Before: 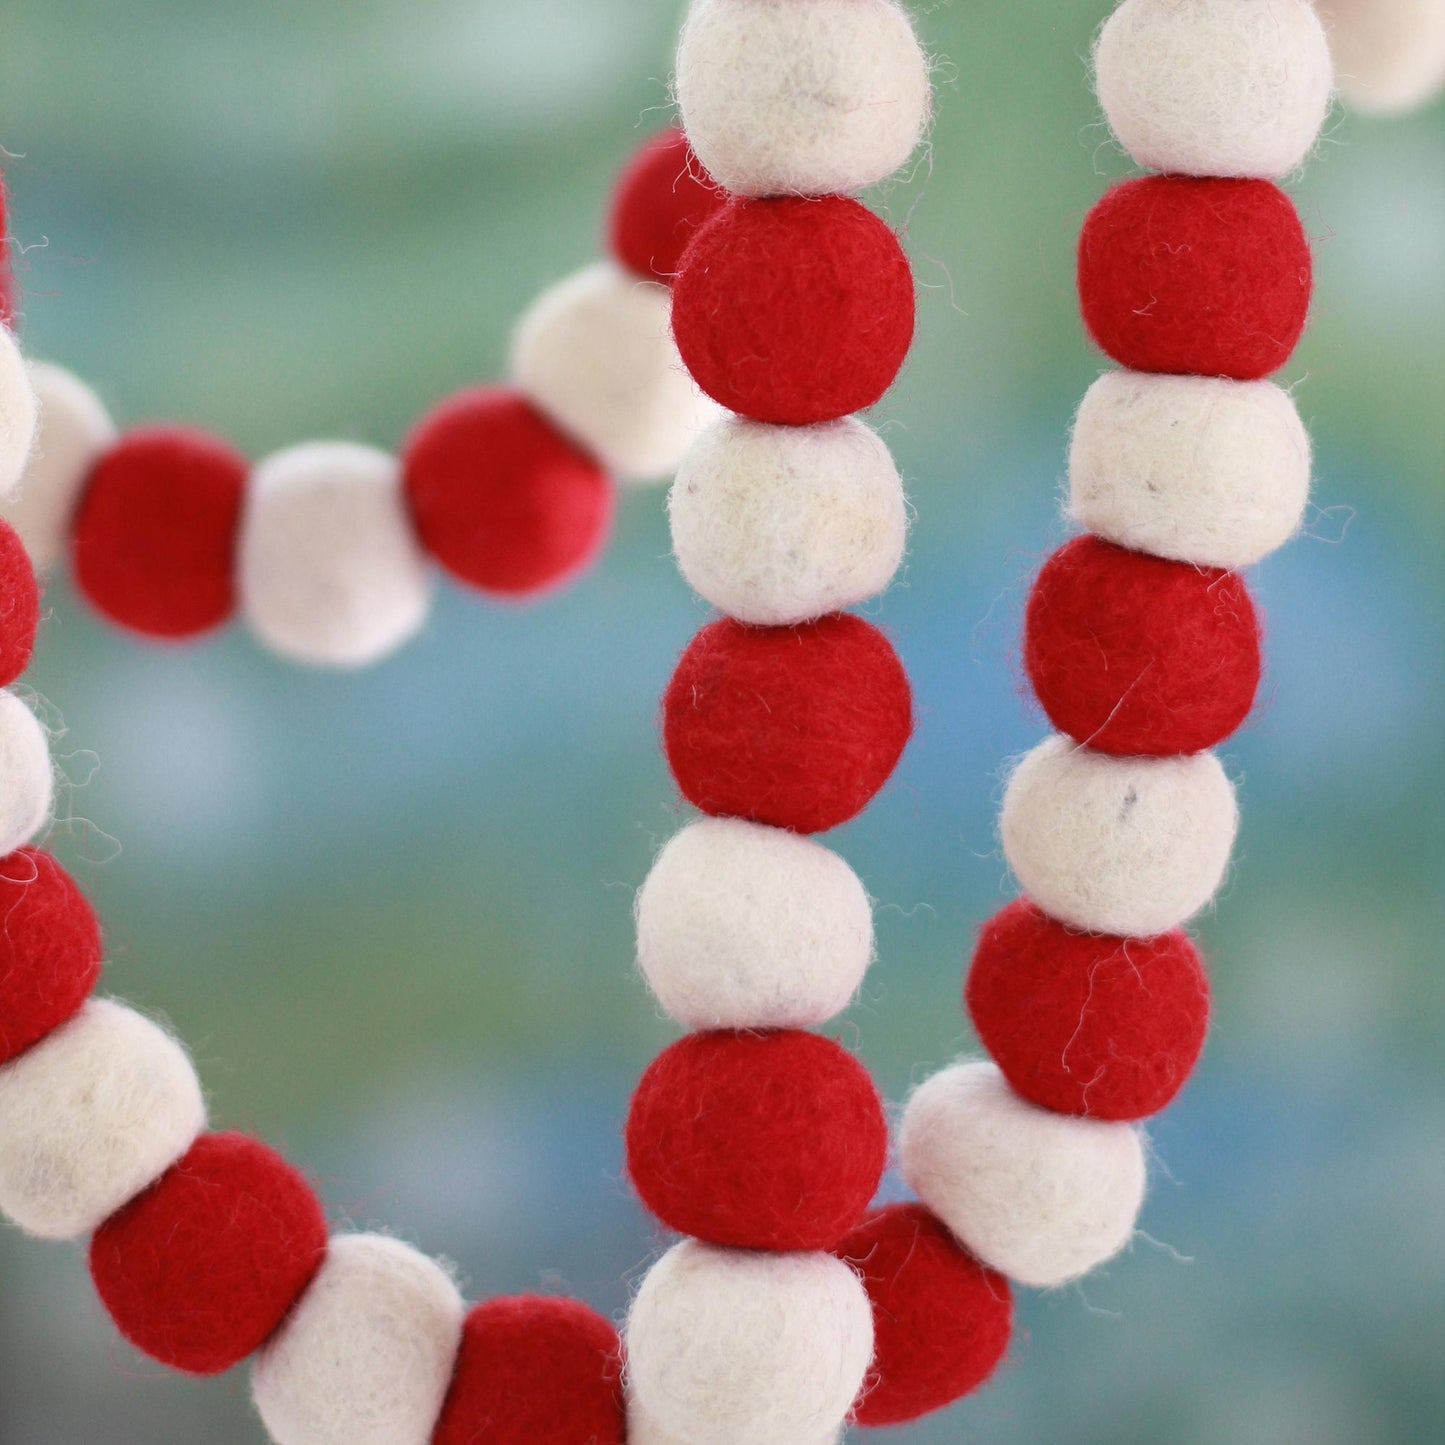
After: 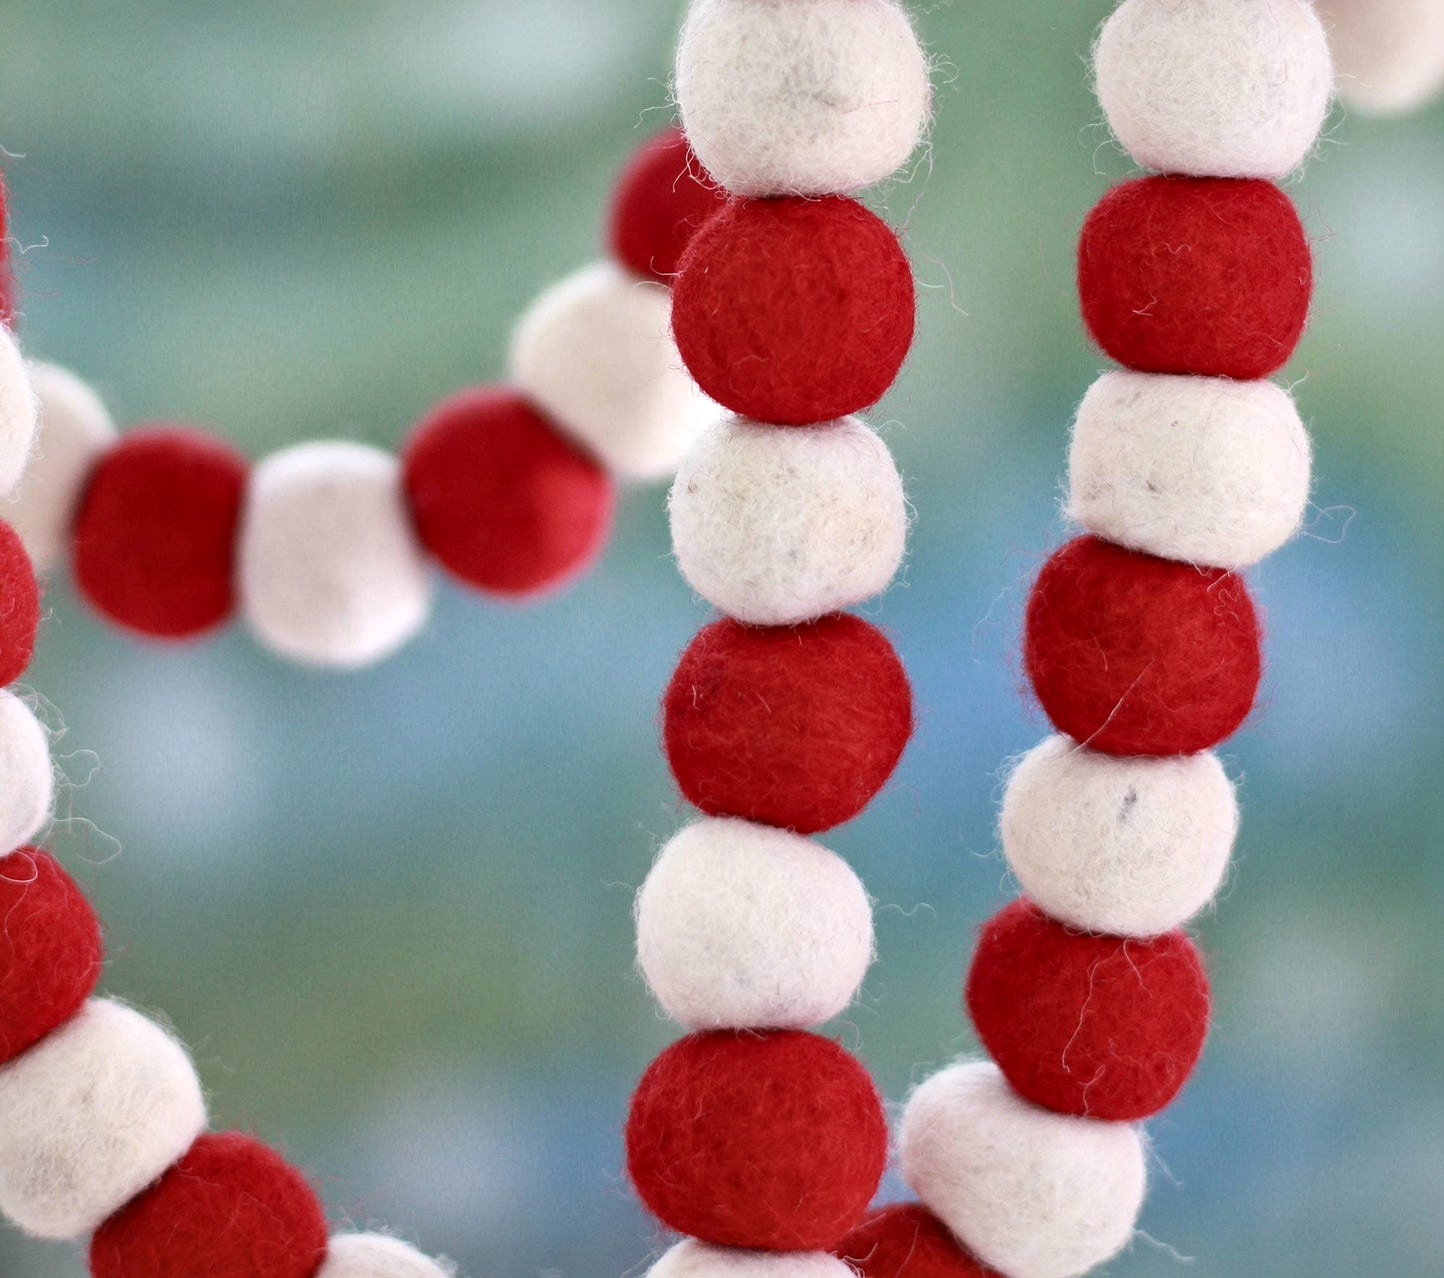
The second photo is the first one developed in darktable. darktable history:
white balance: red 1.004, blue 1.024
local contrast: mode bilateral grid, contrast 25, coarseness 60, detail 151%, midtone range 0.2
crop and rotate: top 0%, bottom 11.49%
contrast brightness saturation: saturation -0.05
